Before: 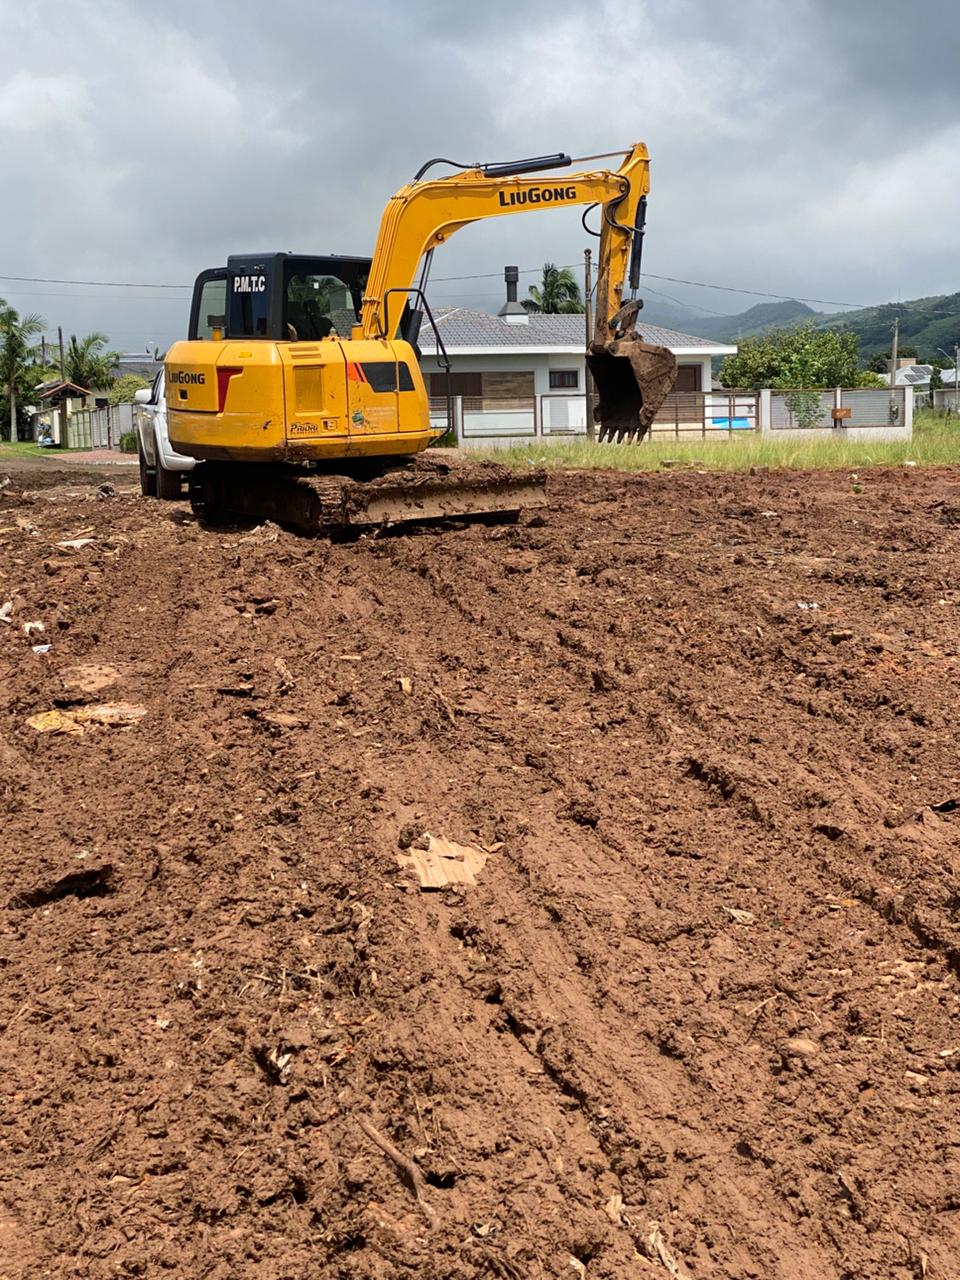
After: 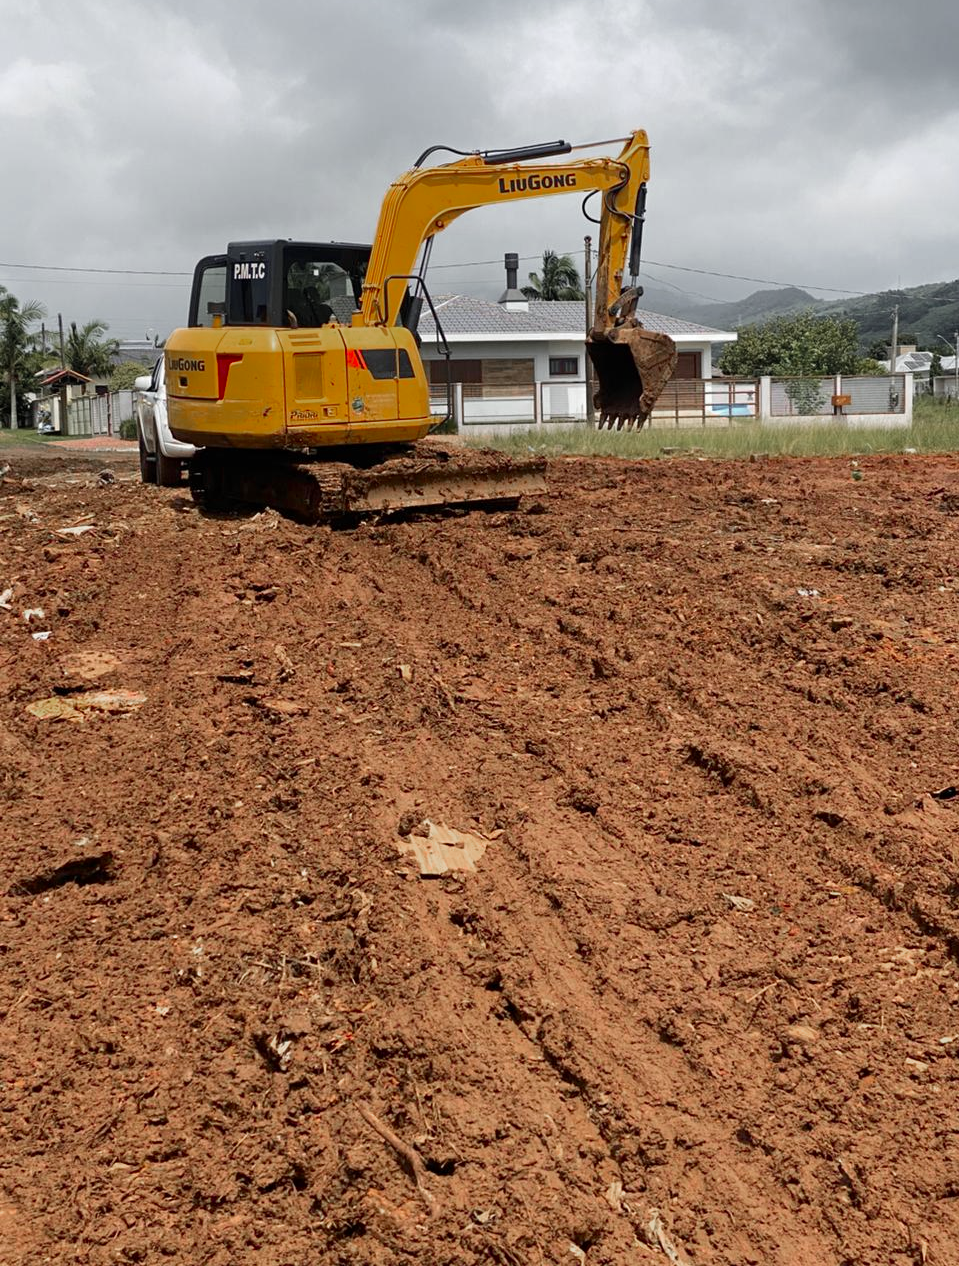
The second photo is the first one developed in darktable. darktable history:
crop: top 1.049%, right 0.001%
color zones: curves: ch0 [(0, 0.48) (0.209, 0.398) (0.305, 0.332) (0.429, 0.493) (0.571, 0.5) (0.714, 0.5) (0.857, 0.5) (1, 0.48)]; ch1 [(0, 0.736) (0.143, 0.625) (0.225, 0.371) (0.429, 0.256) (0.571, 0.241) (0.714, 0.213) (0.857, 0.48) (1, 0.736)]; ch2 [(0, 0.448) (0.143, 0.498) (0.286, 0.5) (0.429, 0.5) (0.571, 0.5) (0.714, 0.5) (0.857, 0.5) (1, 0.448)]
